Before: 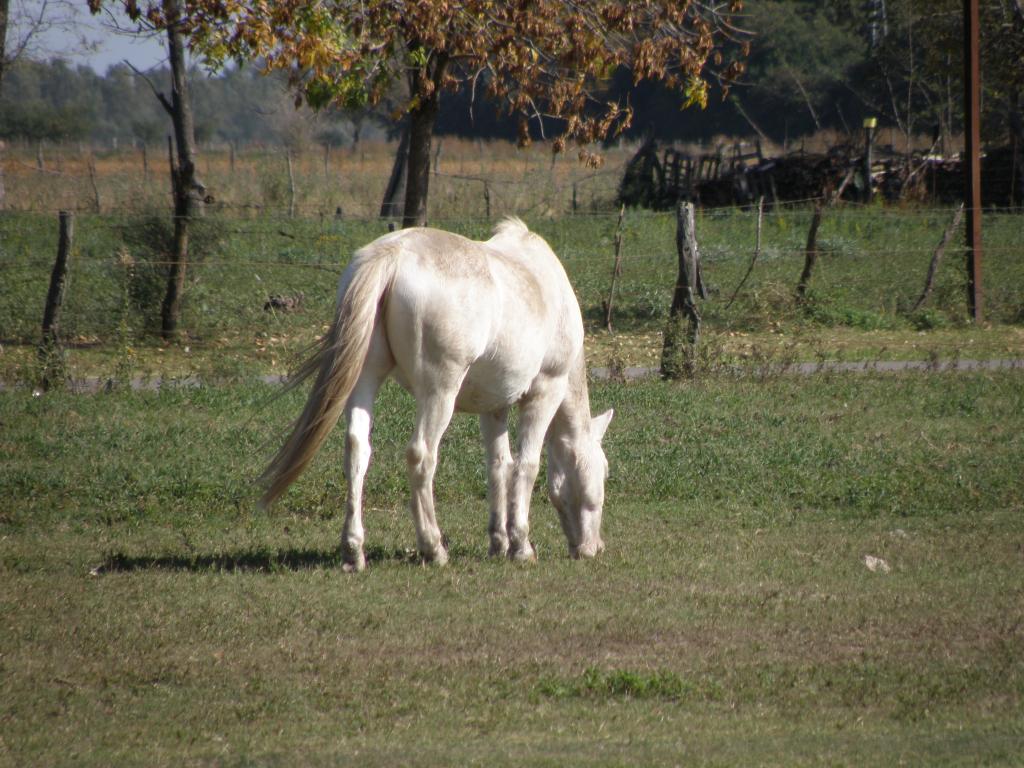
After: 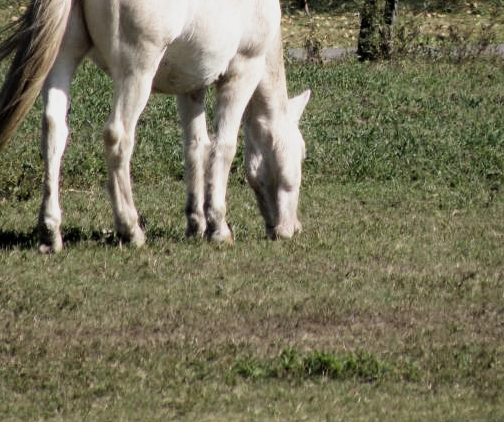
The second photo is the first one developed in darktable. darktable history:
filmic rgb: black relative exposure -5.02 EV, white relative exposure 3.52 EV, threshold 5.94 EV, hardness 3.17, contrast 1.488, highlights saturation mix -48.65%, enable highlight reconstruction true
crop: left 29.626%, top 41.561%, right 21.085%, bottom 3.467%
